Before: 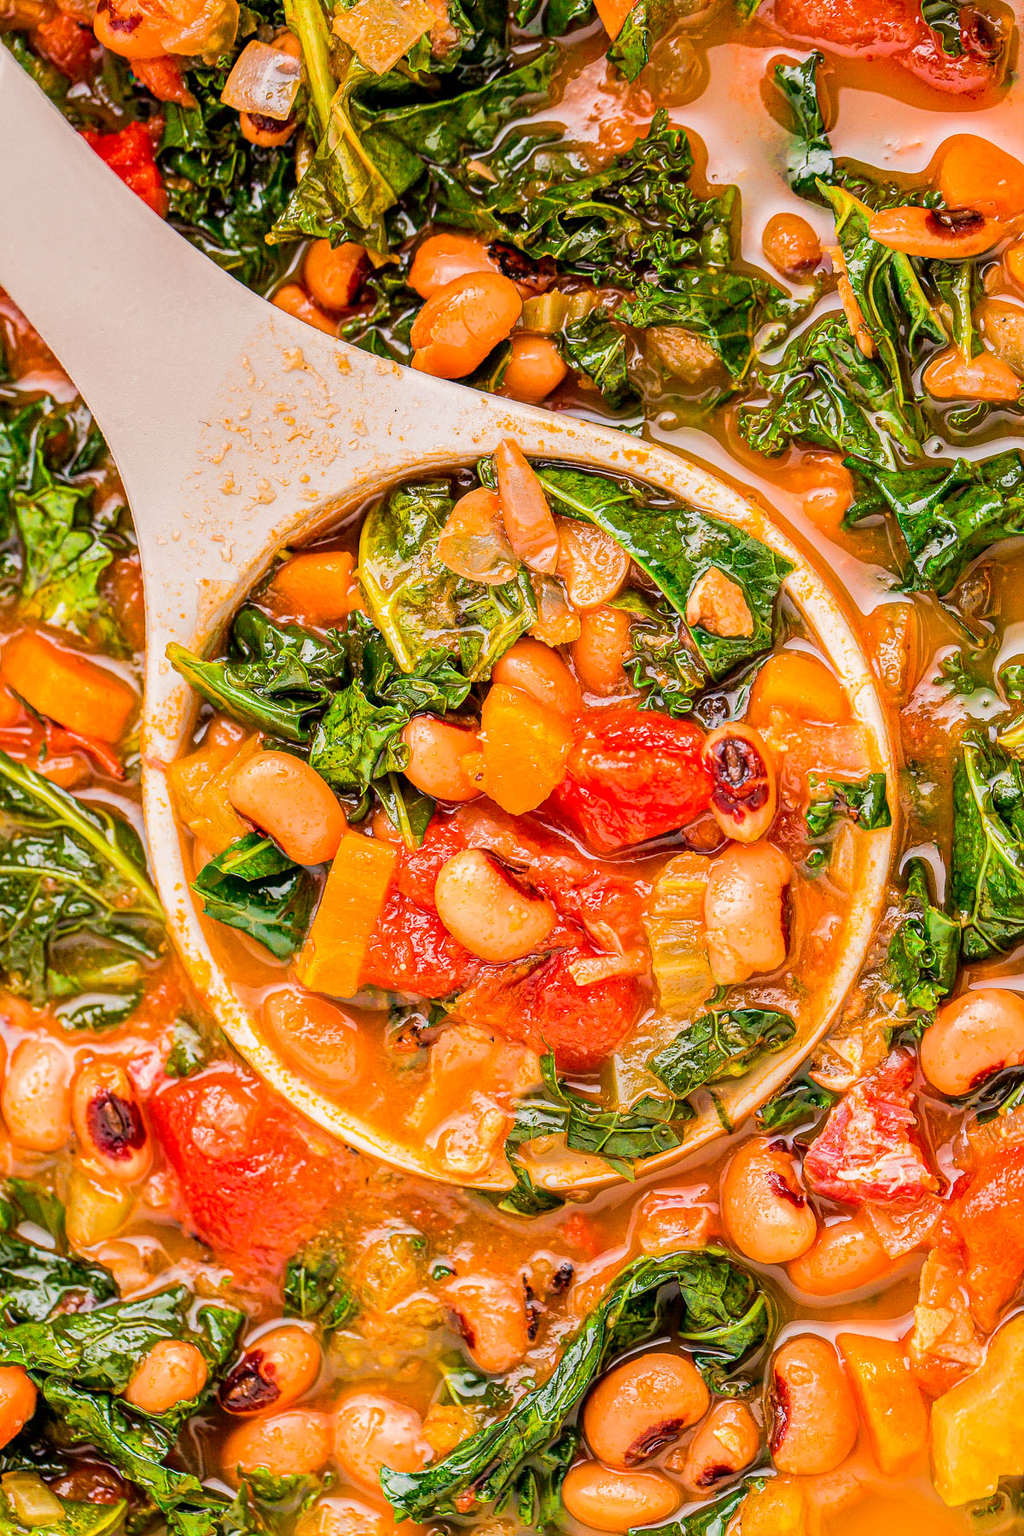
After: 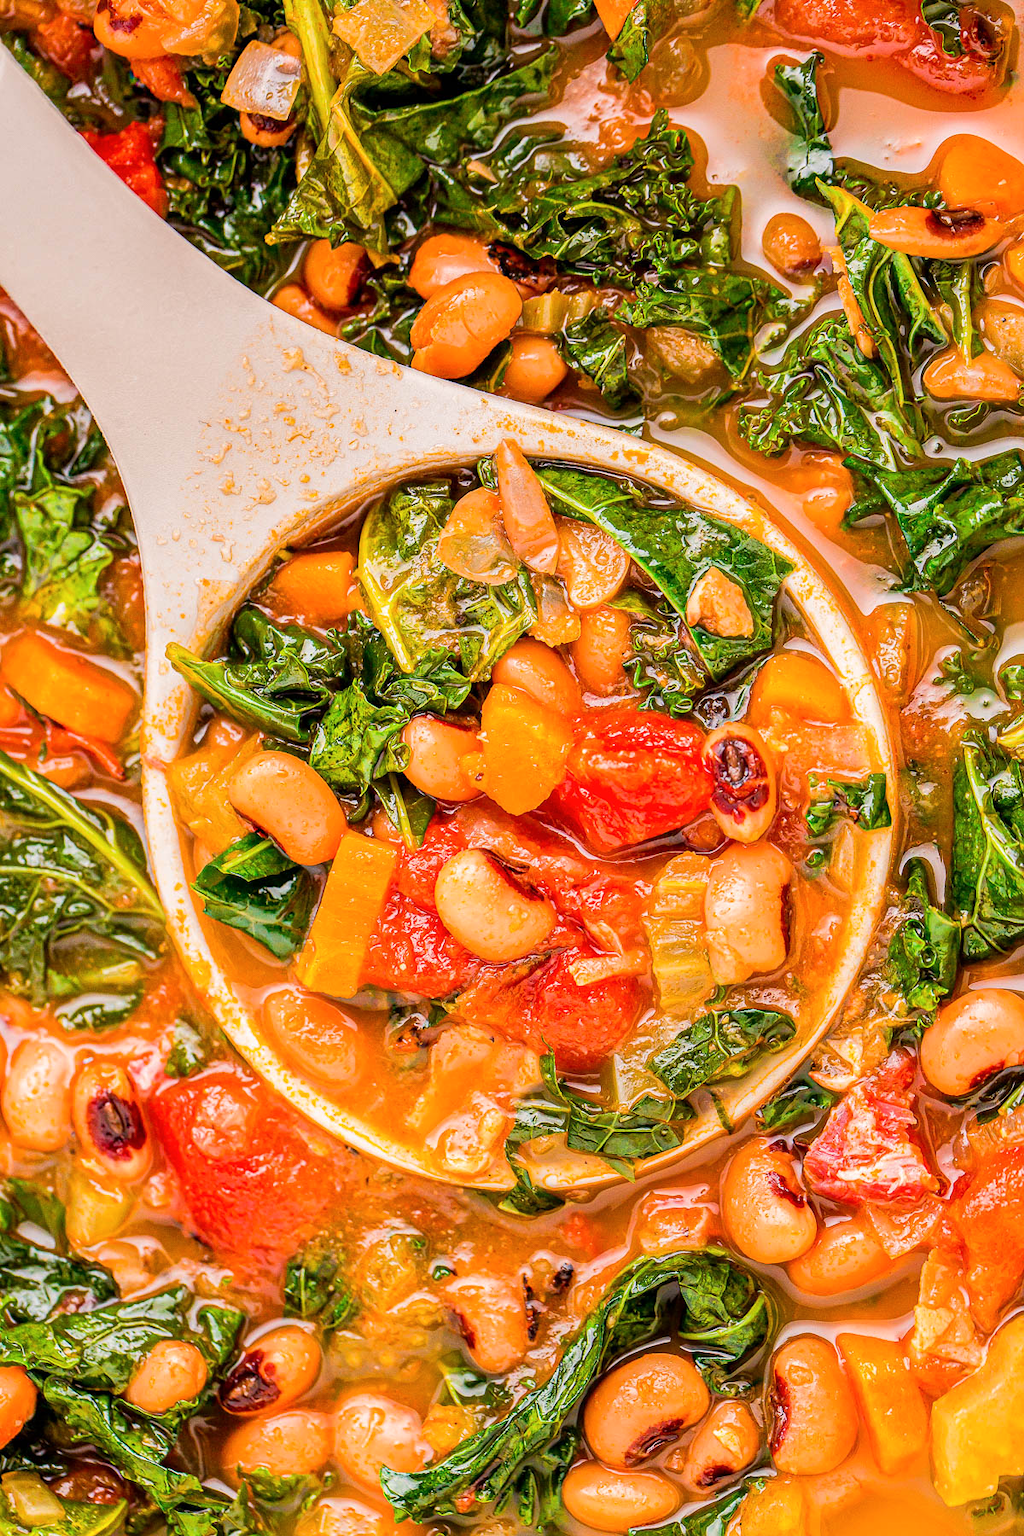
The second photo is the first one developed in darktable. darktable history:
shadows and highlights: shadows -11.03, white point adjustment 1.49, highlights 9.98
